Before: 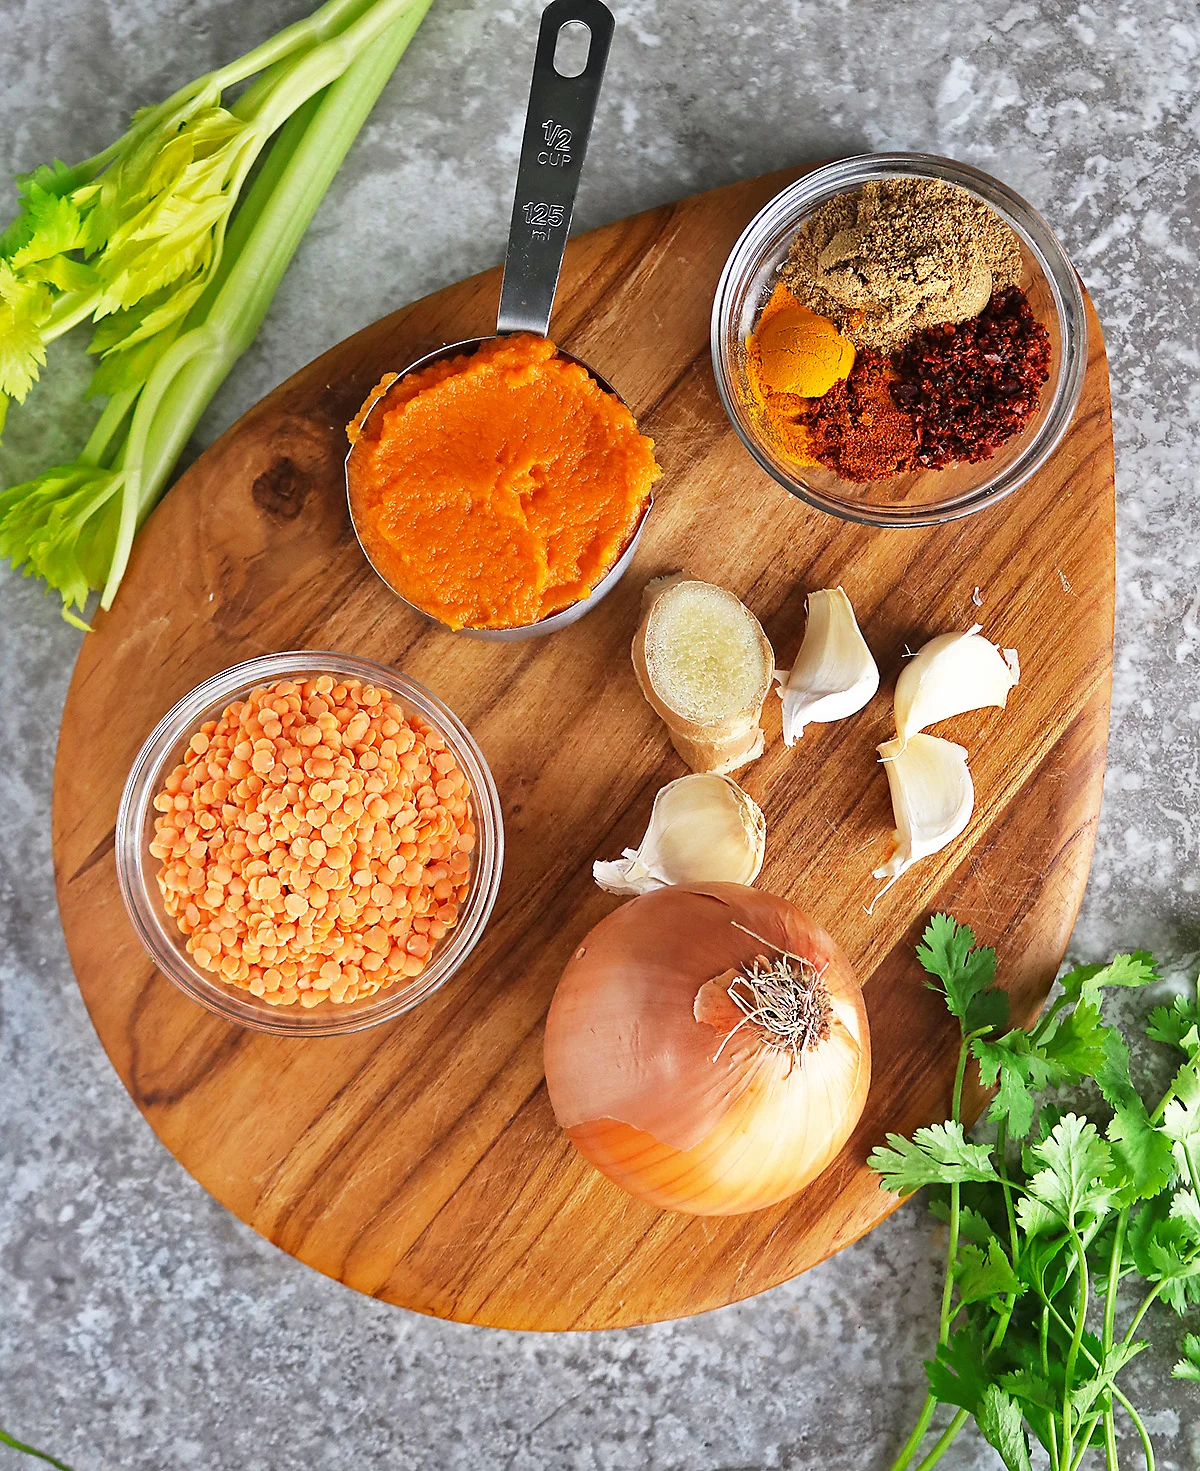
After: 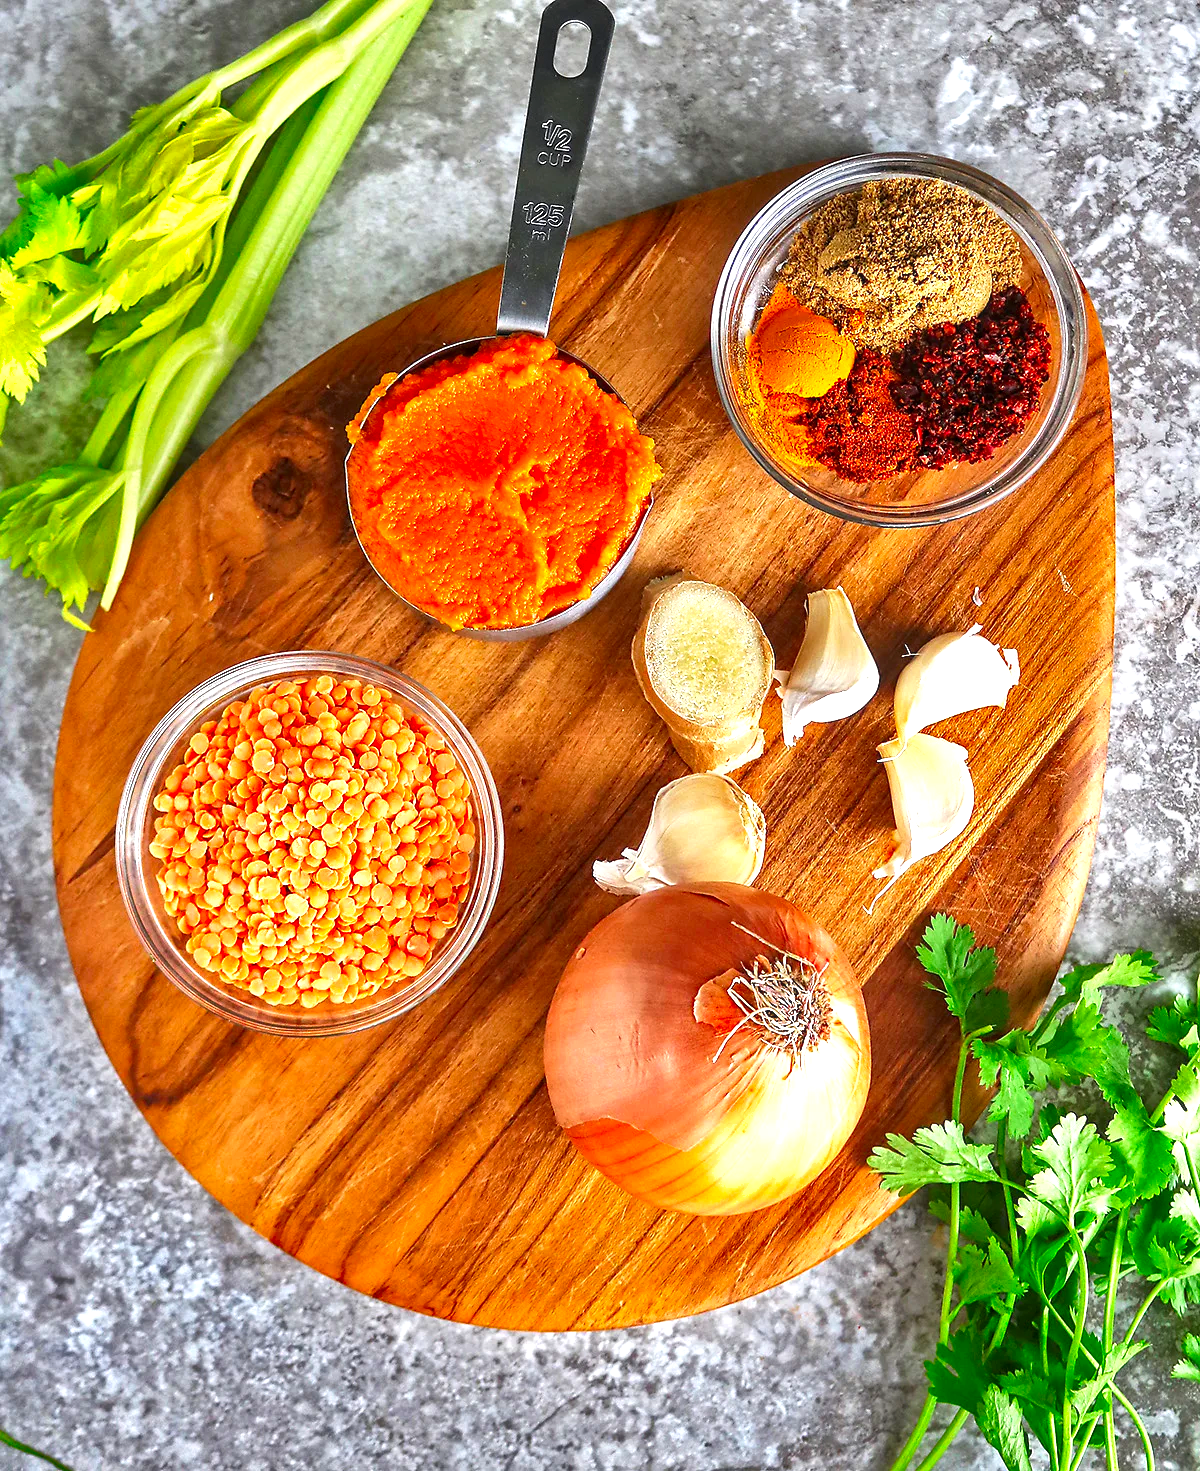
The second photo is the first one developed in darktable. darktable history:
color correction: saturation 1.32
local contrast: on, module defaults
shadows and highlights: soften with gaussian
exposure: black level correction 0, exposure 0.5 EV, compensate highlight preservation false
